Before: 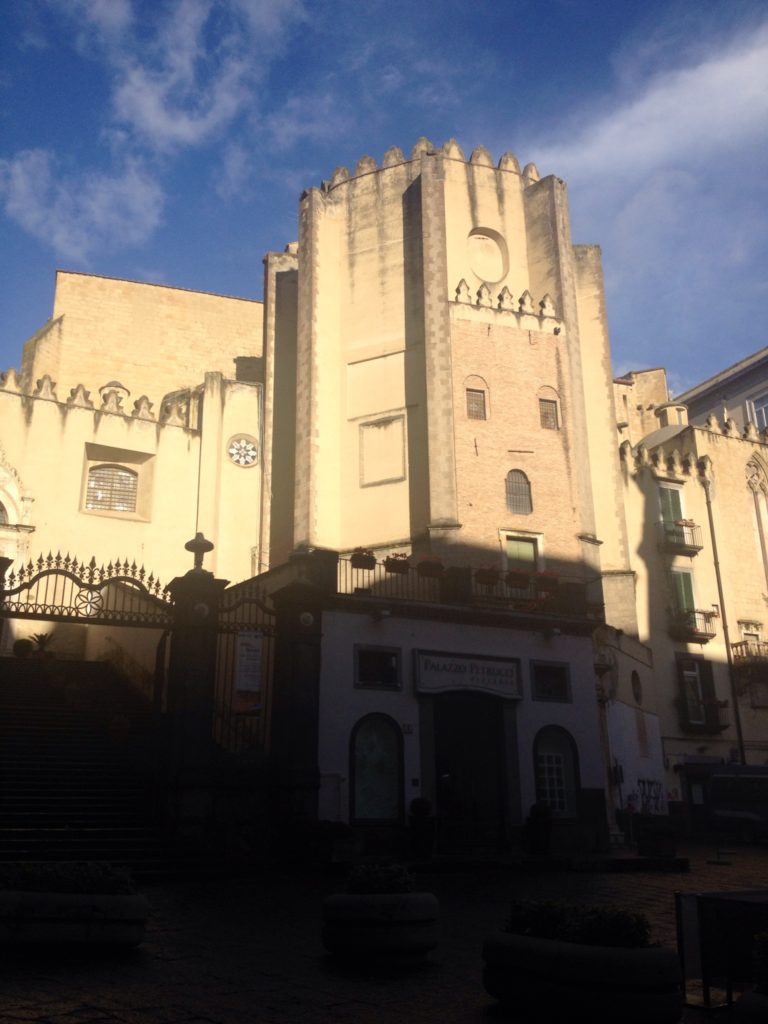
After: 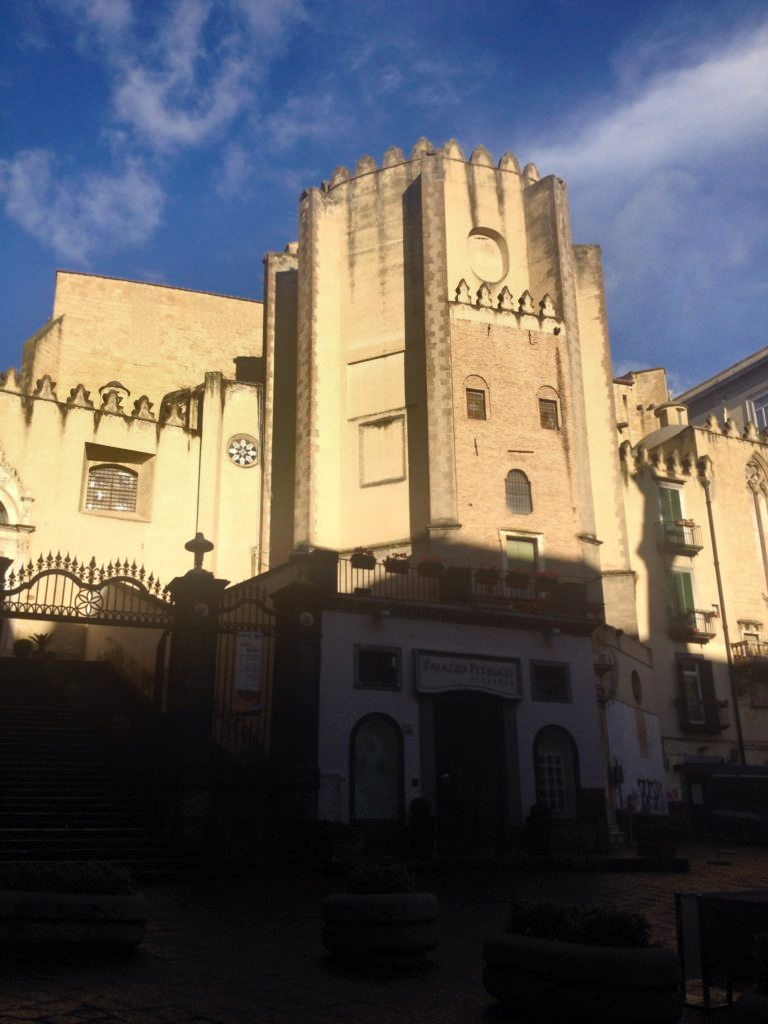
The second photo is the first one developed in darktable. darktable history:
color balance rgb: shadows fall-off 101%, linear chroma grading › mid-tones 7.63%, perceptual saturation grading › mid-tones 11.68%, mask middle-gray fulcrum 22.45%, global vibrance 10.11%, saturation formula JzAzBz (2021)
shadows and highlights: shadows 24.5, highlights -78.15, soften with gaussian
